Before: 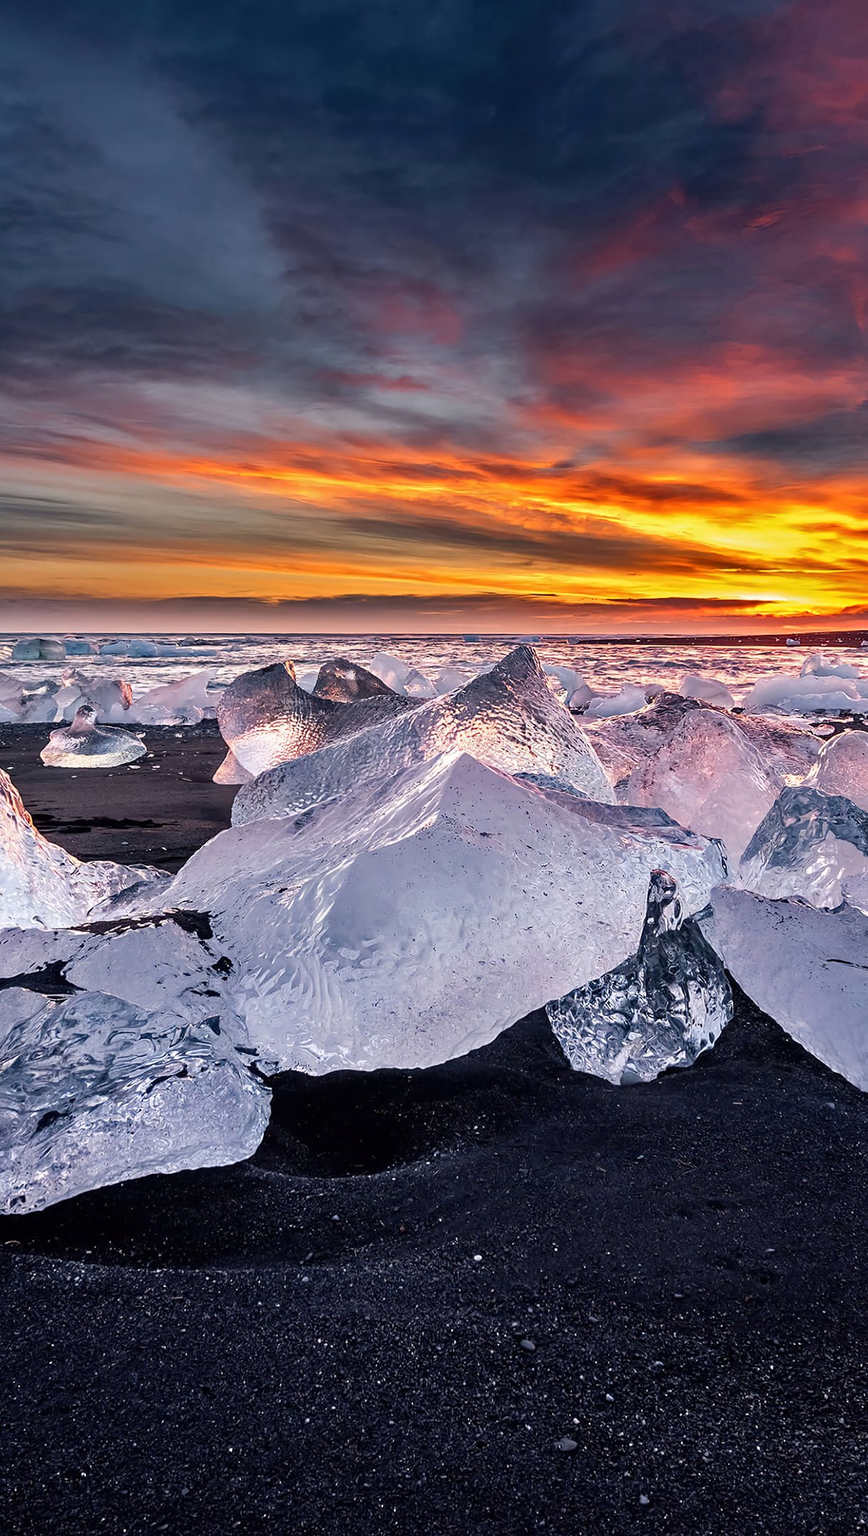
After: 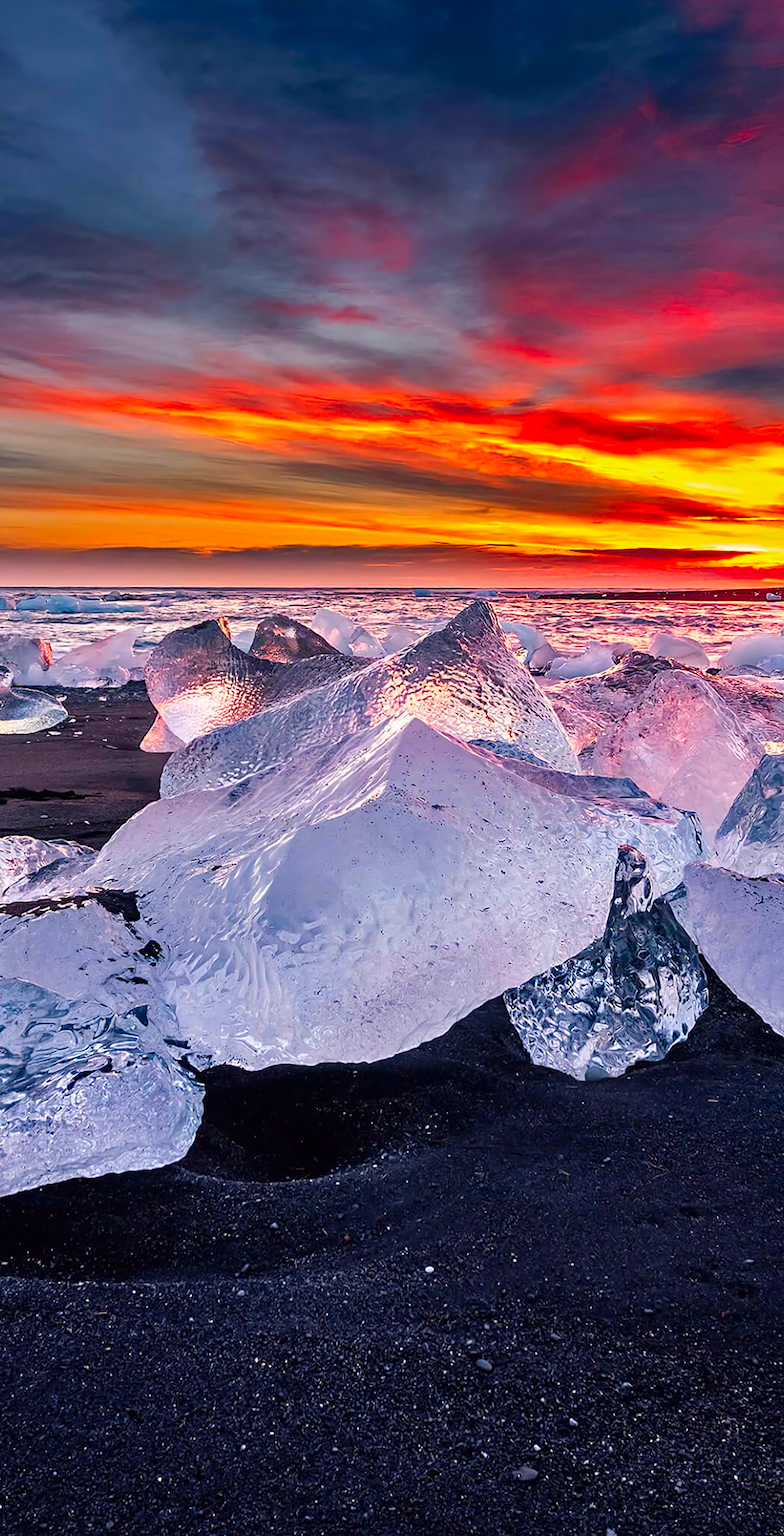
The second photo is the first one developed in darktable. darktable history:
crop: left 9.807%, top 6.259%, right 7.334%, bottom 2.177%
color contrast: green-magenta contrast 1.69, blue-yellow contrast 1.49
